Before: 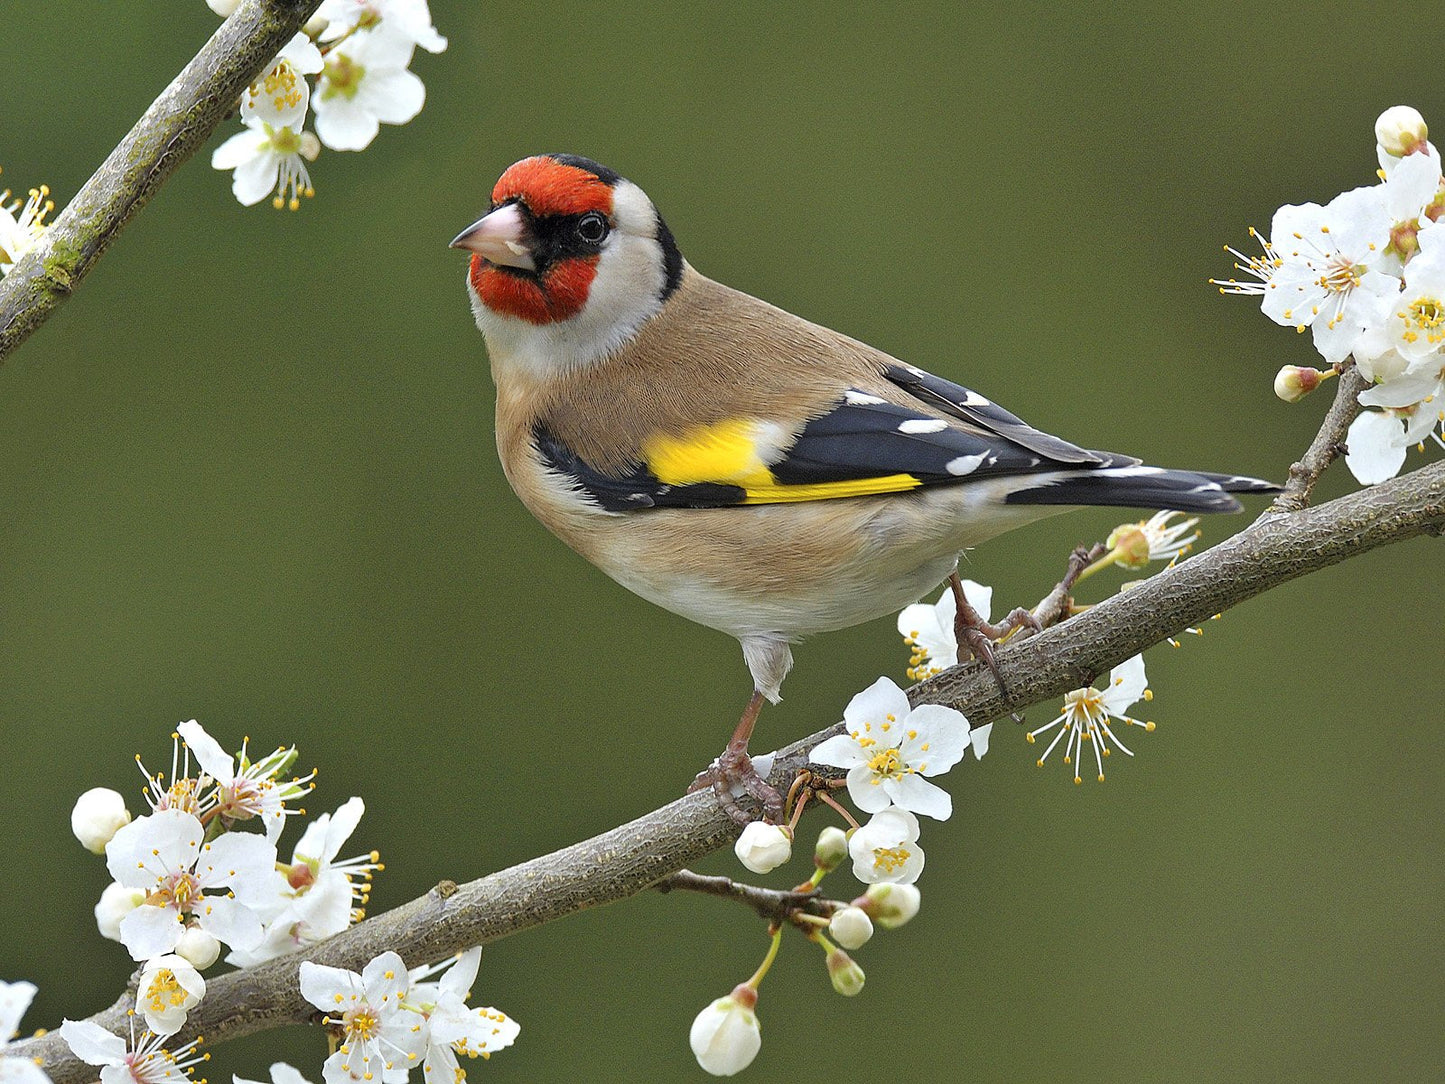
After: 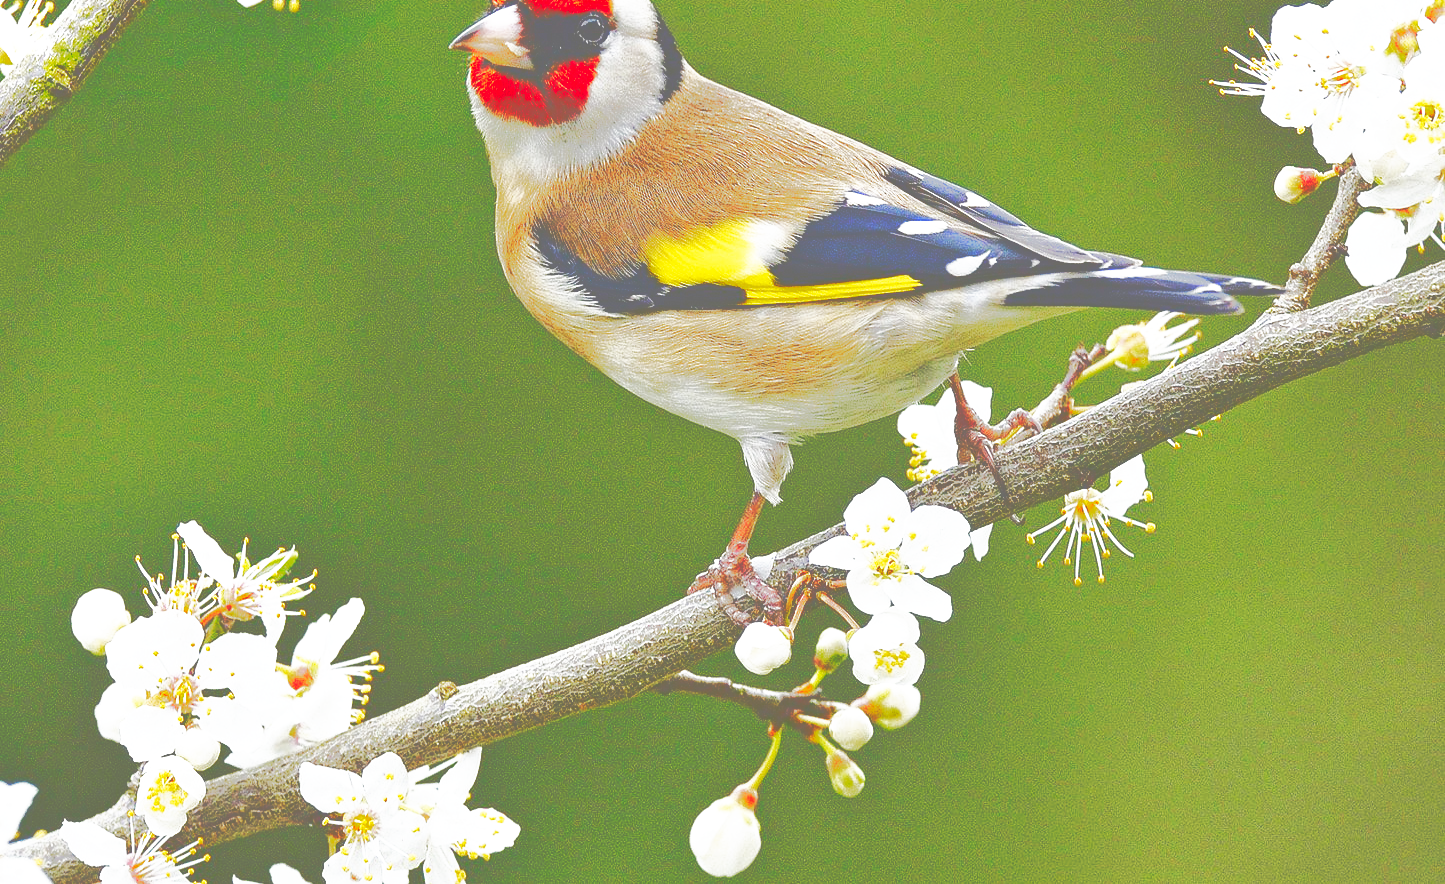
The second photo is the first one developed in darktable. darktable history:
exposure: compensate highlight preservation false
base curve: curves: ch0 [(0, 0.015) (0.085, 0.116) (0.134, 0.298) (0.19, 0.545) (0.296, 0.764) (0.599, 0.982) (1, 1)], preserve colors none
crop and rotate: top 18.41%
tone curve: curves: ch0 [(0, 0) (0.003, 0.43) (0.011, 0.433) (0.025, 0.434) (0.044, 0.436) (0.069, 0.439) (0.1, 0.442) (0.136, 0.446) (0.177, 0.449) (0.224, 0.454) (0.277, 0.462) (0.335, 0.488) (0.399, 0.524) (0.468, 0.566) (0.543, 0.615) (0.623, 0.666) (0.709, 0.718) (0.801, 0.761) (0.898, 0.801) (1, 1)], color space Lab, linked channels, preserve colors none
